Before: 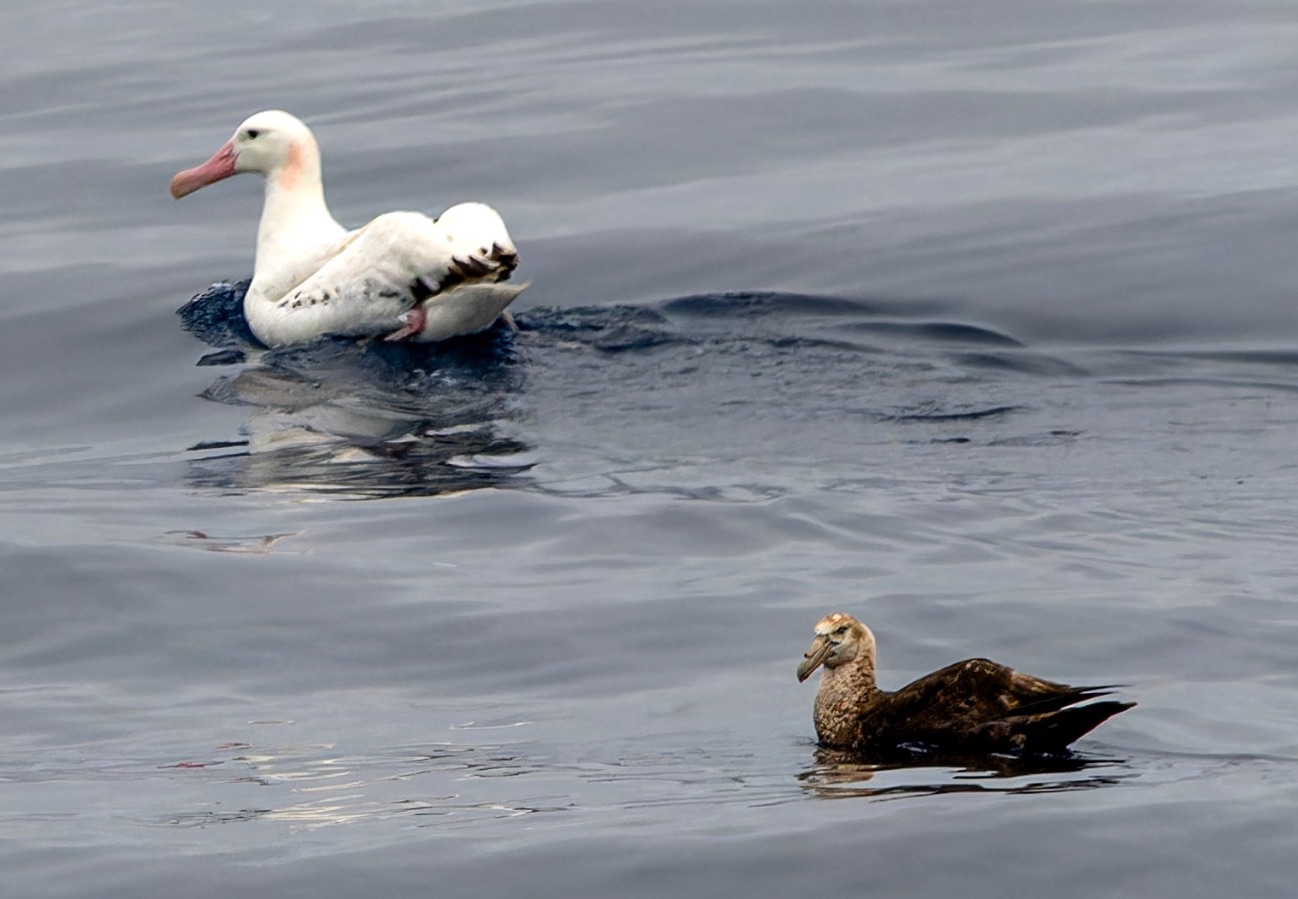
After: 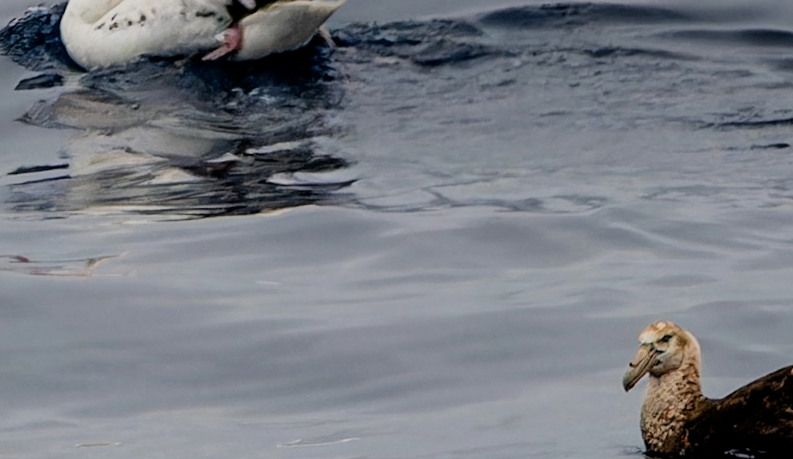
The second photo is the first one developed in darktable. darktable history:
crop: left 13.312%, top 31.28%, right 24.627%, bottom 15.582%
filmic rgb: black relative exposure -7.65 EV, white relative exposure 4.56 EV, hardness 3.61
rotate and perspective: rotation -1.42°, crop left 0.016, crop right 0.984, crop top 0.035, crop bottom 0.965
